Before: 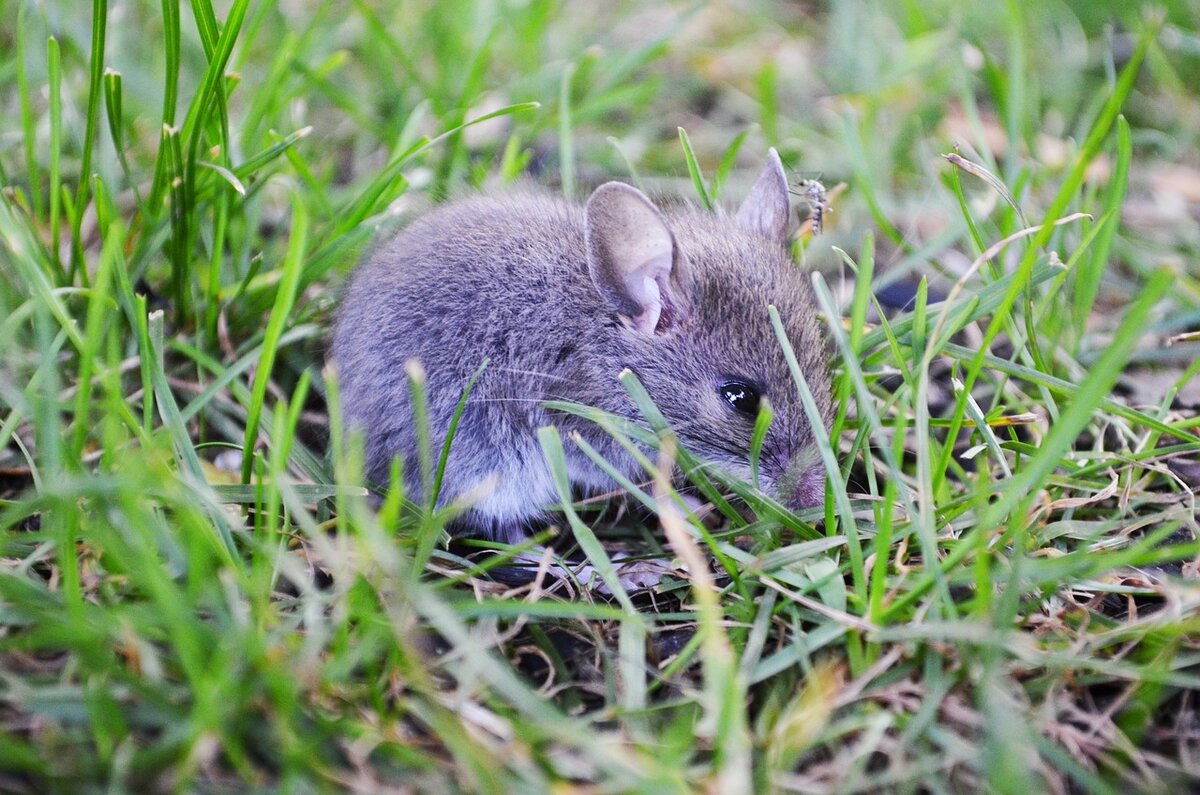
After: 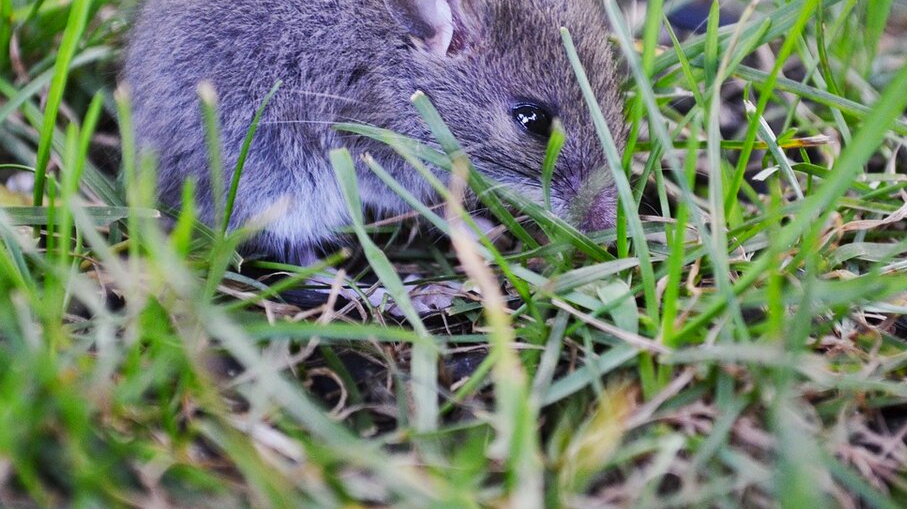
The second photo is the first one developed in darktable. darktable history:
crop and rotate: left 17.38%, top 35.072%, right 7.007%, bottom 0.877%
shadows and highlights: white point adjustment -3.47, highlights -63.3, soften with gaussian
